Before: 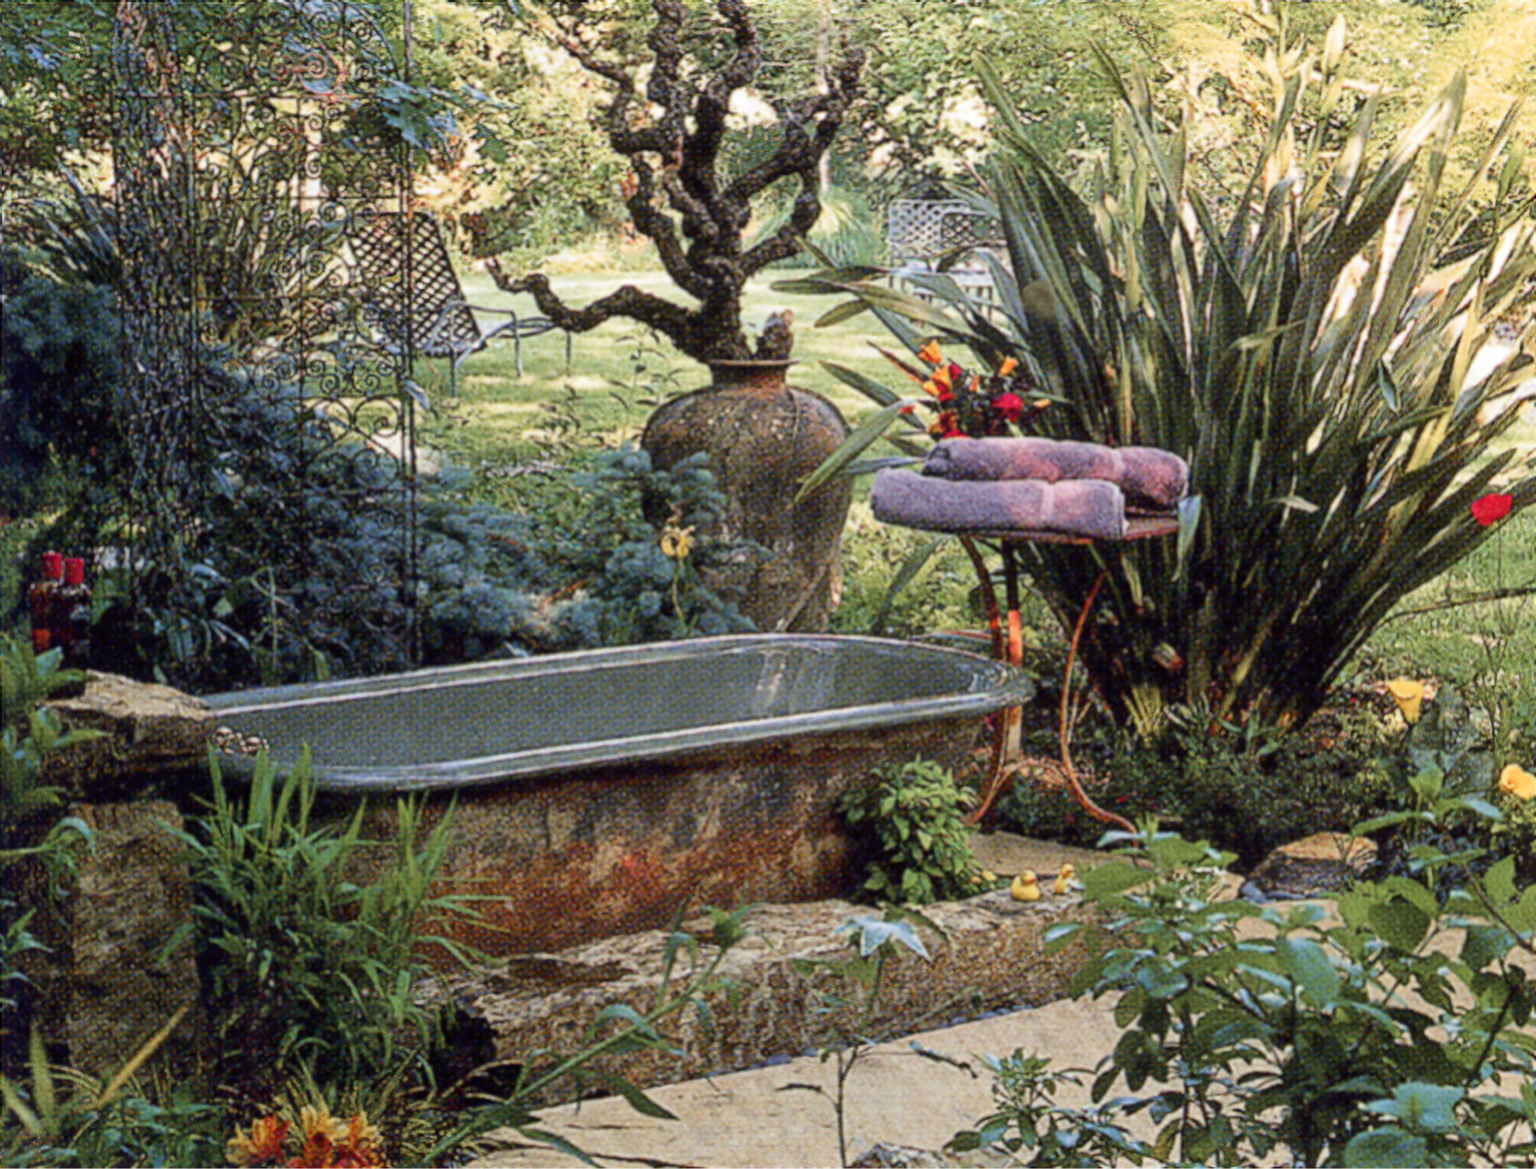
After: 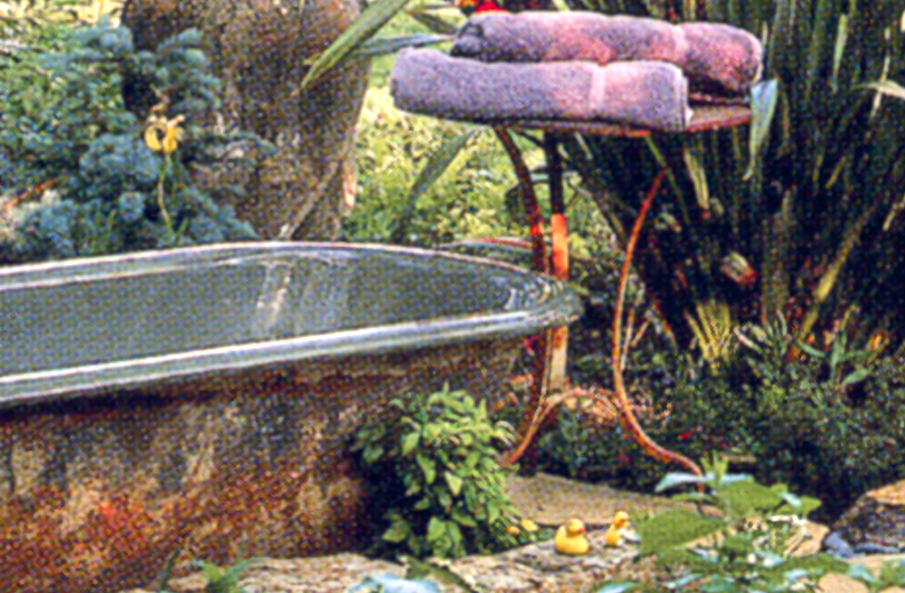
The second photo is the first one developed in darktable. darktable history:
exposure: exposure 0.6 EV, compensate highlight preservation false
crop: left 35.03%, top 36.625%, right 14.663%, bottom 20.057%
bloom: size 3%, threshold 100%, strength 0%
color balance rgb: shadows lift › hue 87.51°, highlights gain › chroma 0.68%, highlights gain › hue 55.1°, global offset › chroma 0.13%, global offset › hue 253.66°, linear chroma grading › global chroma 0.5%, perceptual saturation grading › global saturation 16.38%
